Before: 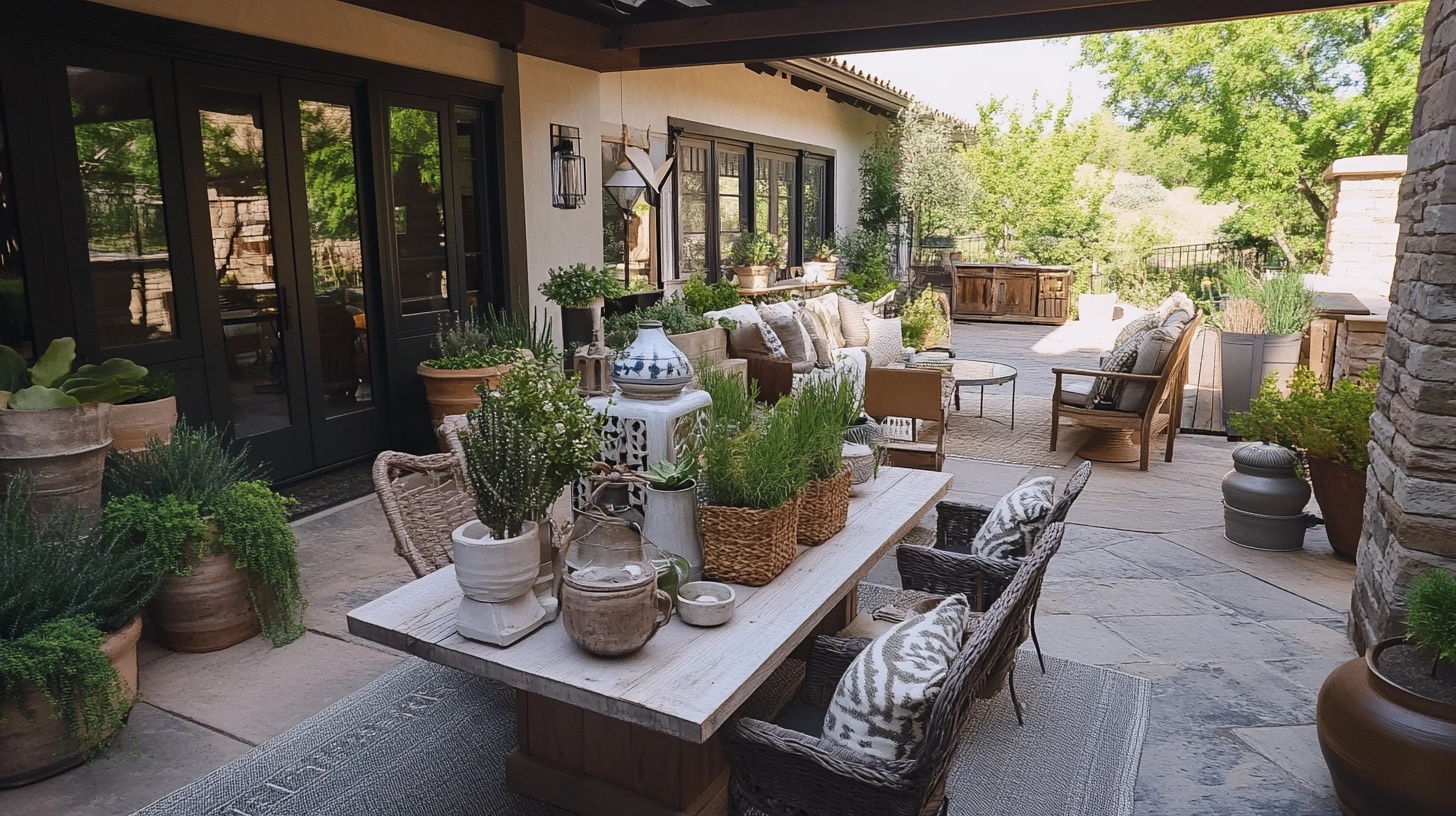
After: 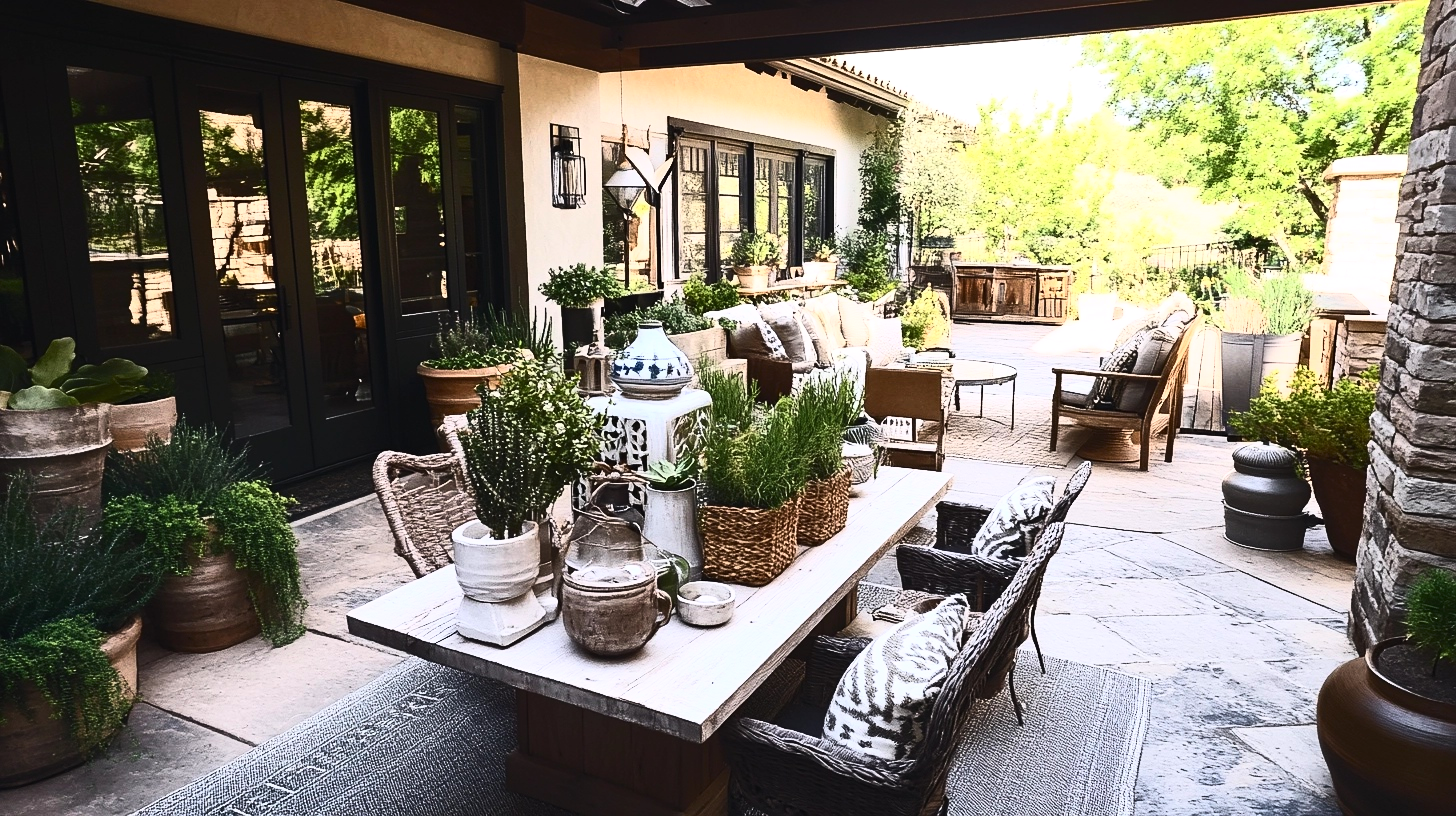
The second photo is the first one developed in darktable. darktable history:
tone equalizer: -8 EV -0.417 EV, -7 EV -0.389 EV, -6 EV -0.333 EV, -5 EV -0.222 EV, -3 EV 0.222 EV, -2 EV 0.333 EV, -1 EV 0.389 EV, +0 EV 0.417 EV, edges refinement/feathering 500, mask exposure compensation -1.57 EV, preserve details no
contrast brightness saturation: contrast 0.62, brightness 0.34, saturation 0.14
